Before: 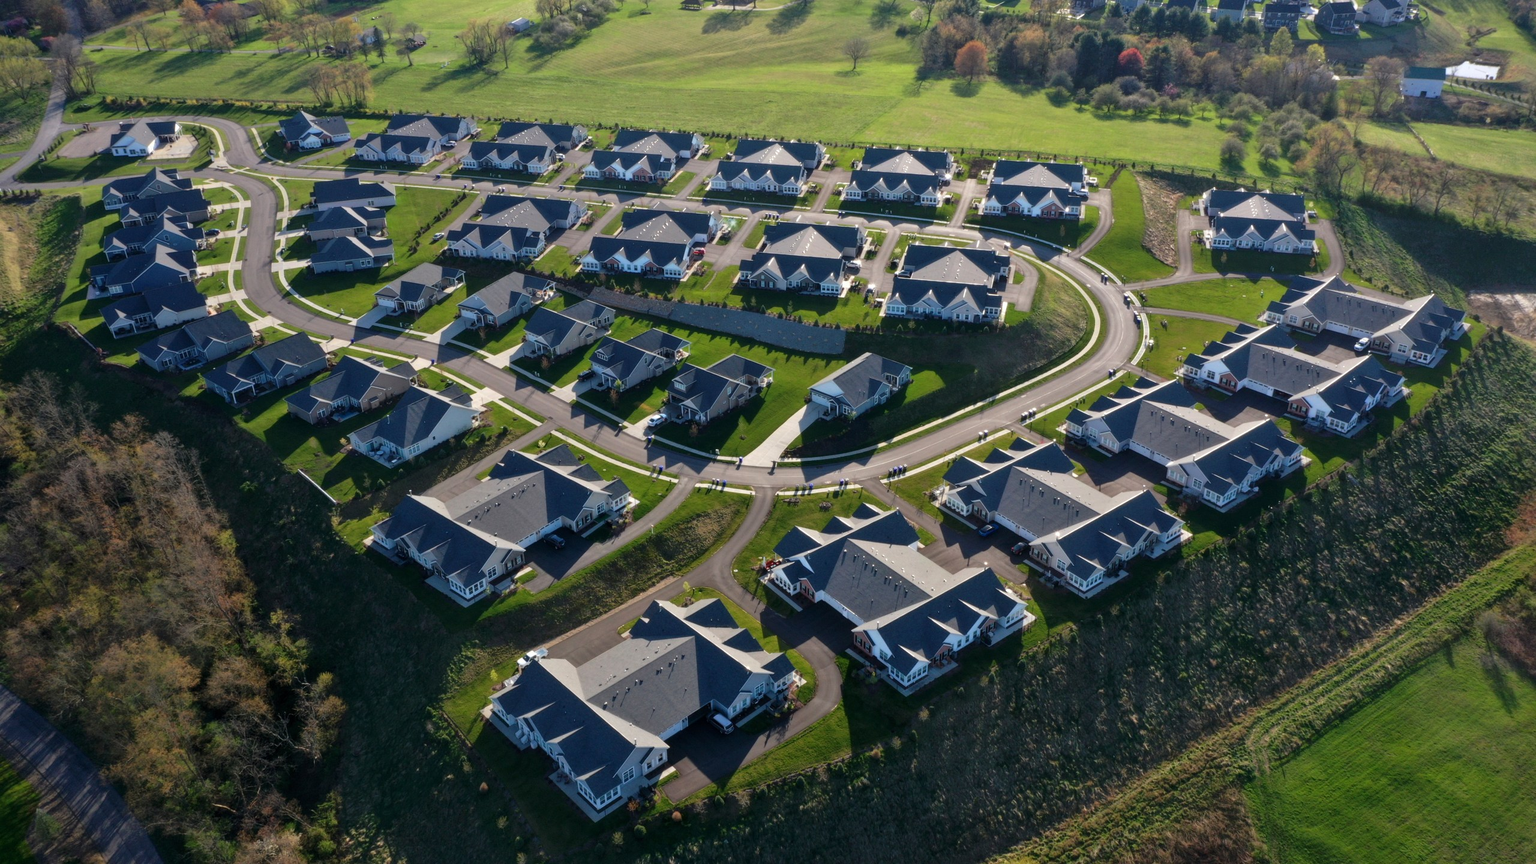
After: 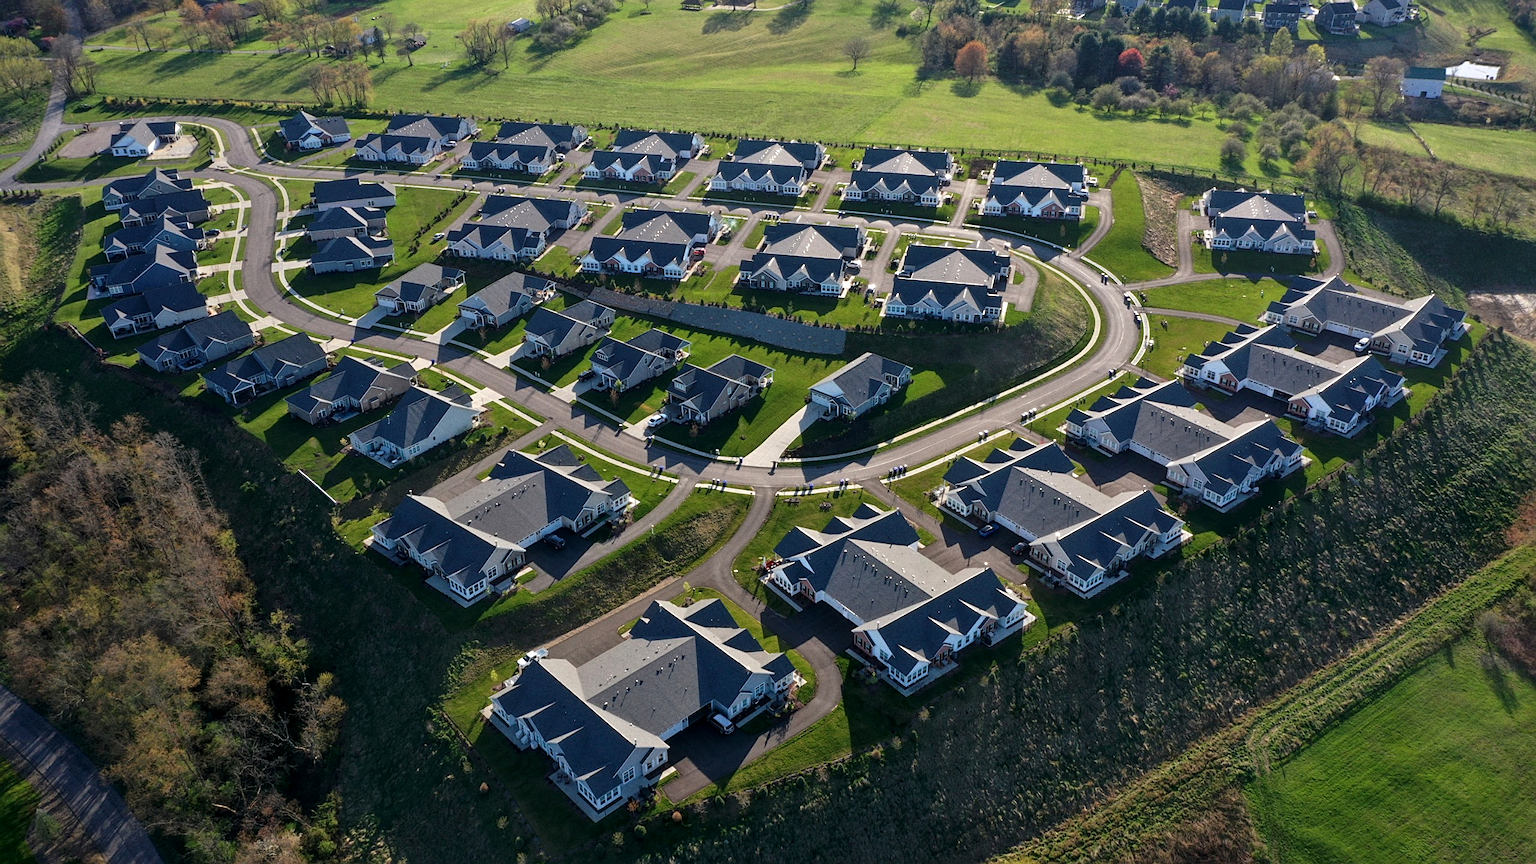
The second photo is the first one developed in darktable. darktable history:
local contrast: highlights 100%, shadows 100%, detail 120%, midtone range 0.2
sharpen: on, module defaults
grain: coarseness 0.09 ISO
